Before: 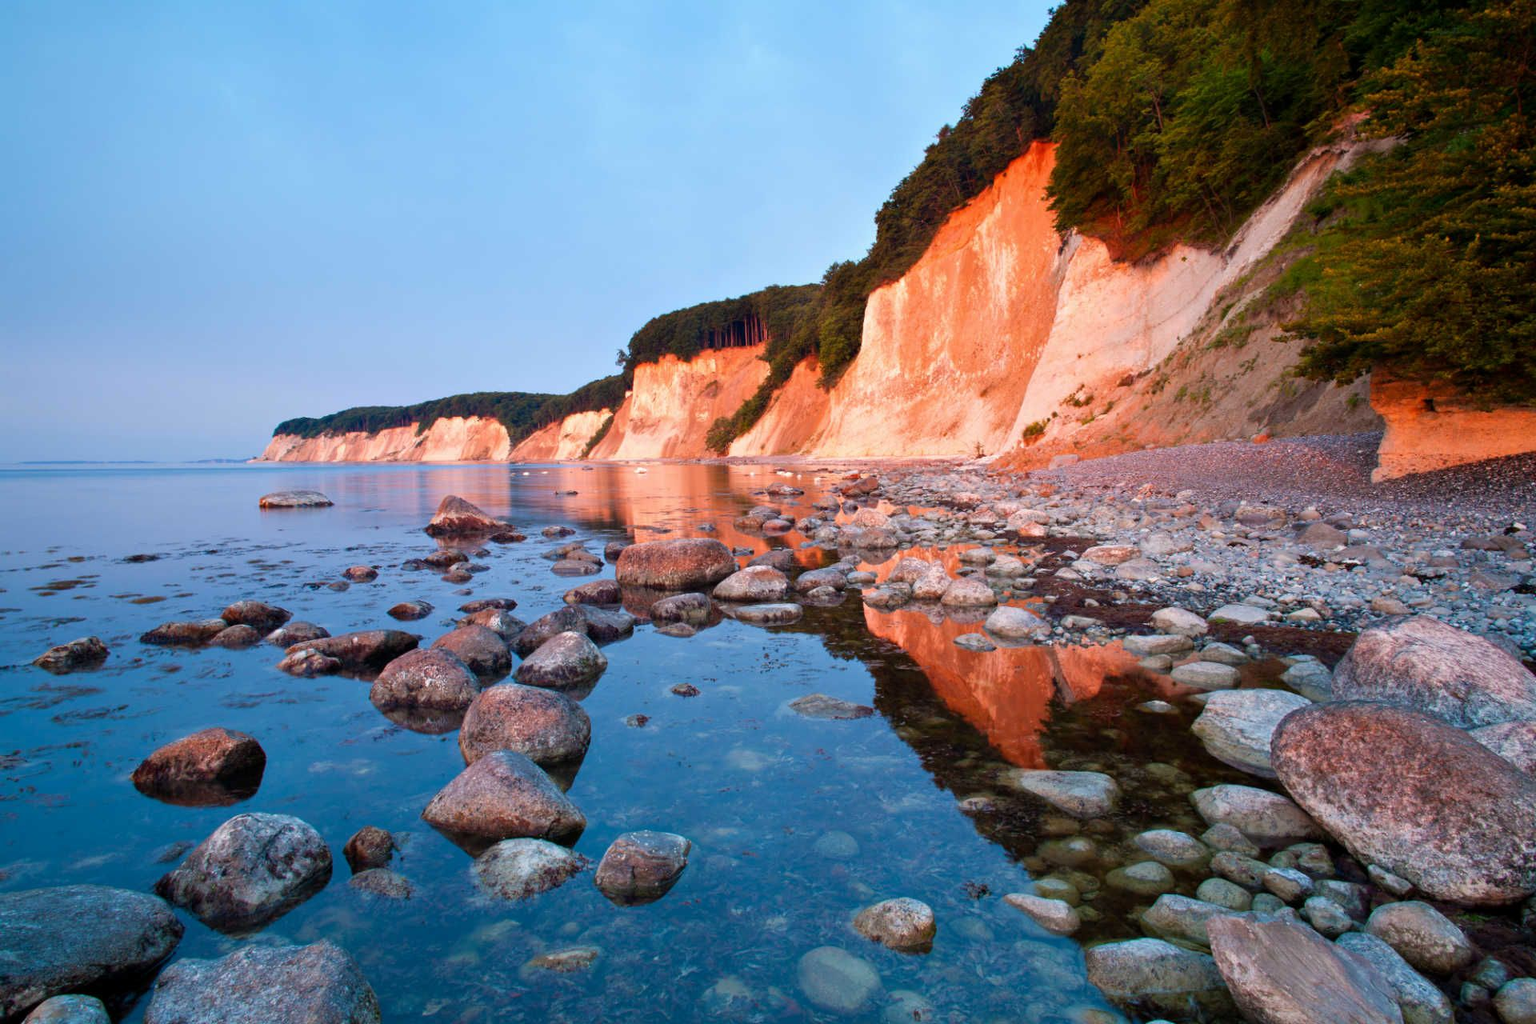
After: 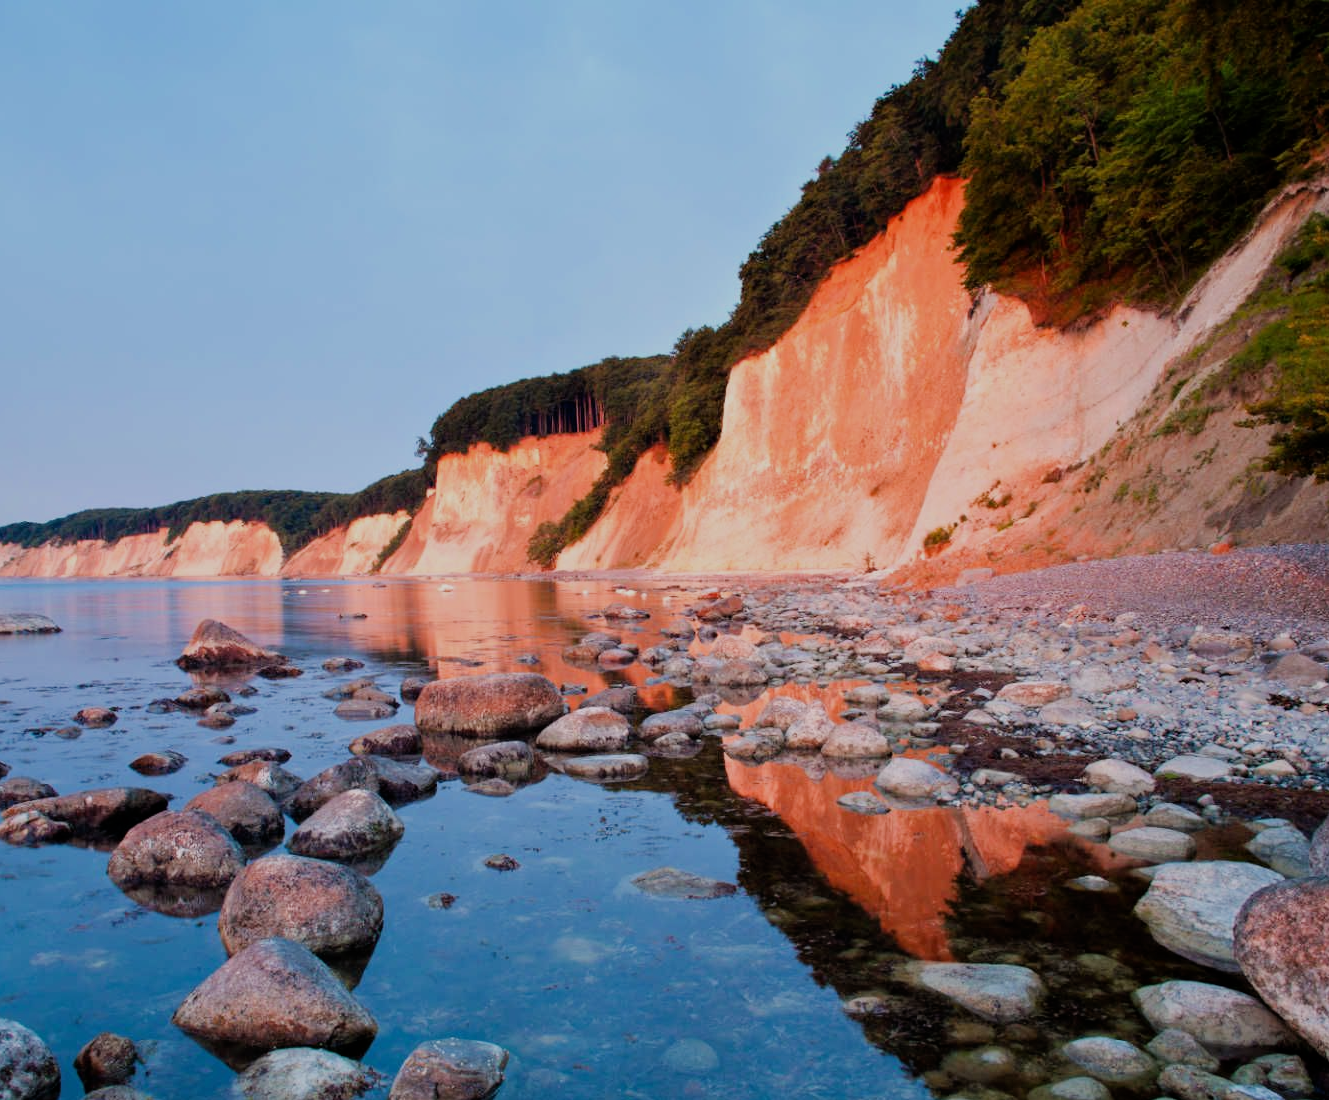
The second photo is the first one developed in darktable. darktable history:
crop: left 18.5%, right 12.272%, bottom 13.993%
filmic rgb: black relative exposure -8.31 EV, white relative exposure 4.67 EV, hardness 3.81, iterations of high-quality reconstruction 10
exposure: compensate highlight preservation false
